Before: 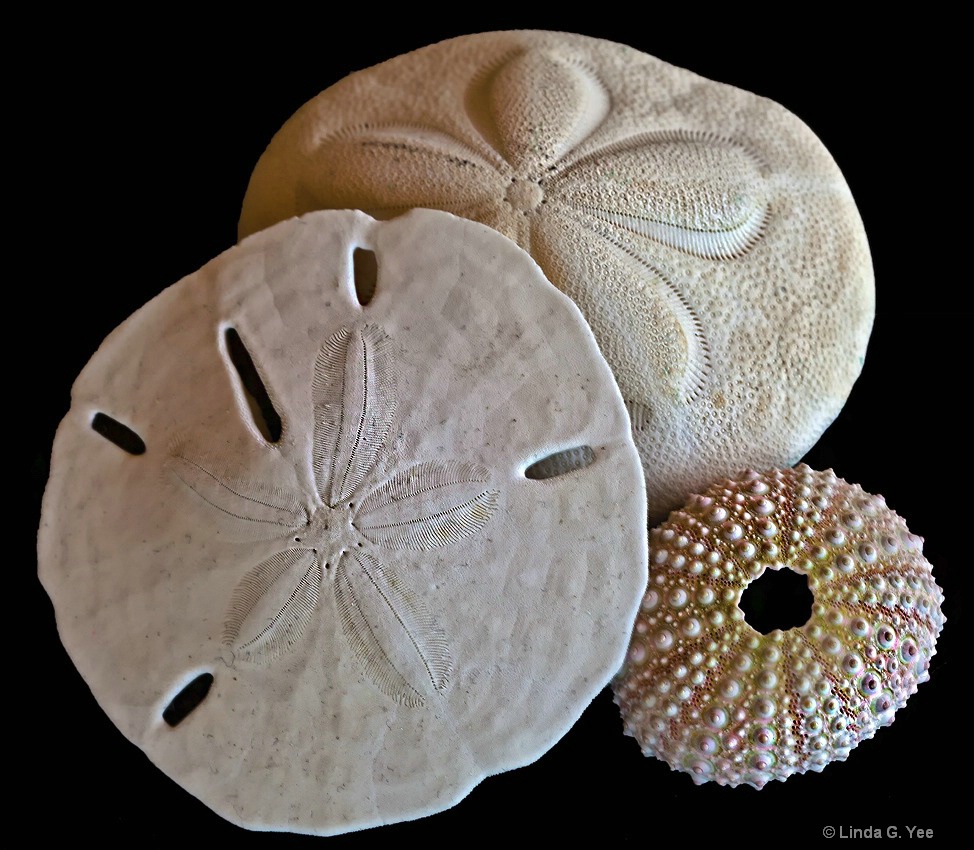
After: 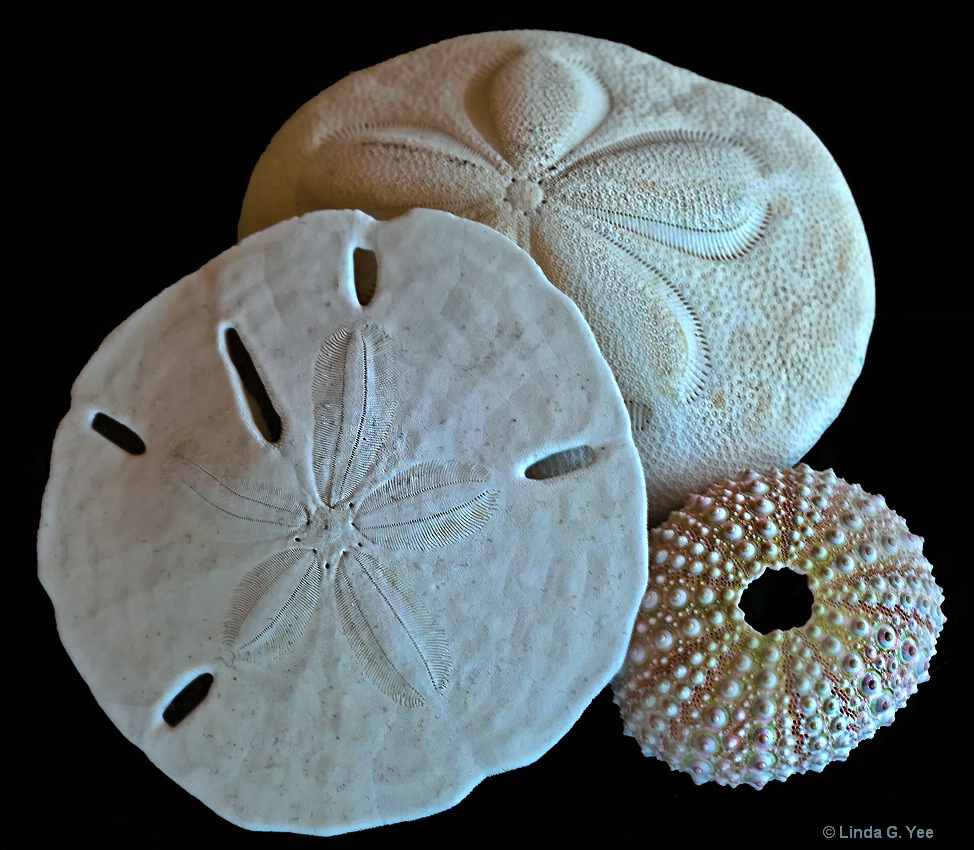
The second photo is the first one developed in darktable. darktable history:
color correction: highlights a* -11.28, highlights b* -15.64
